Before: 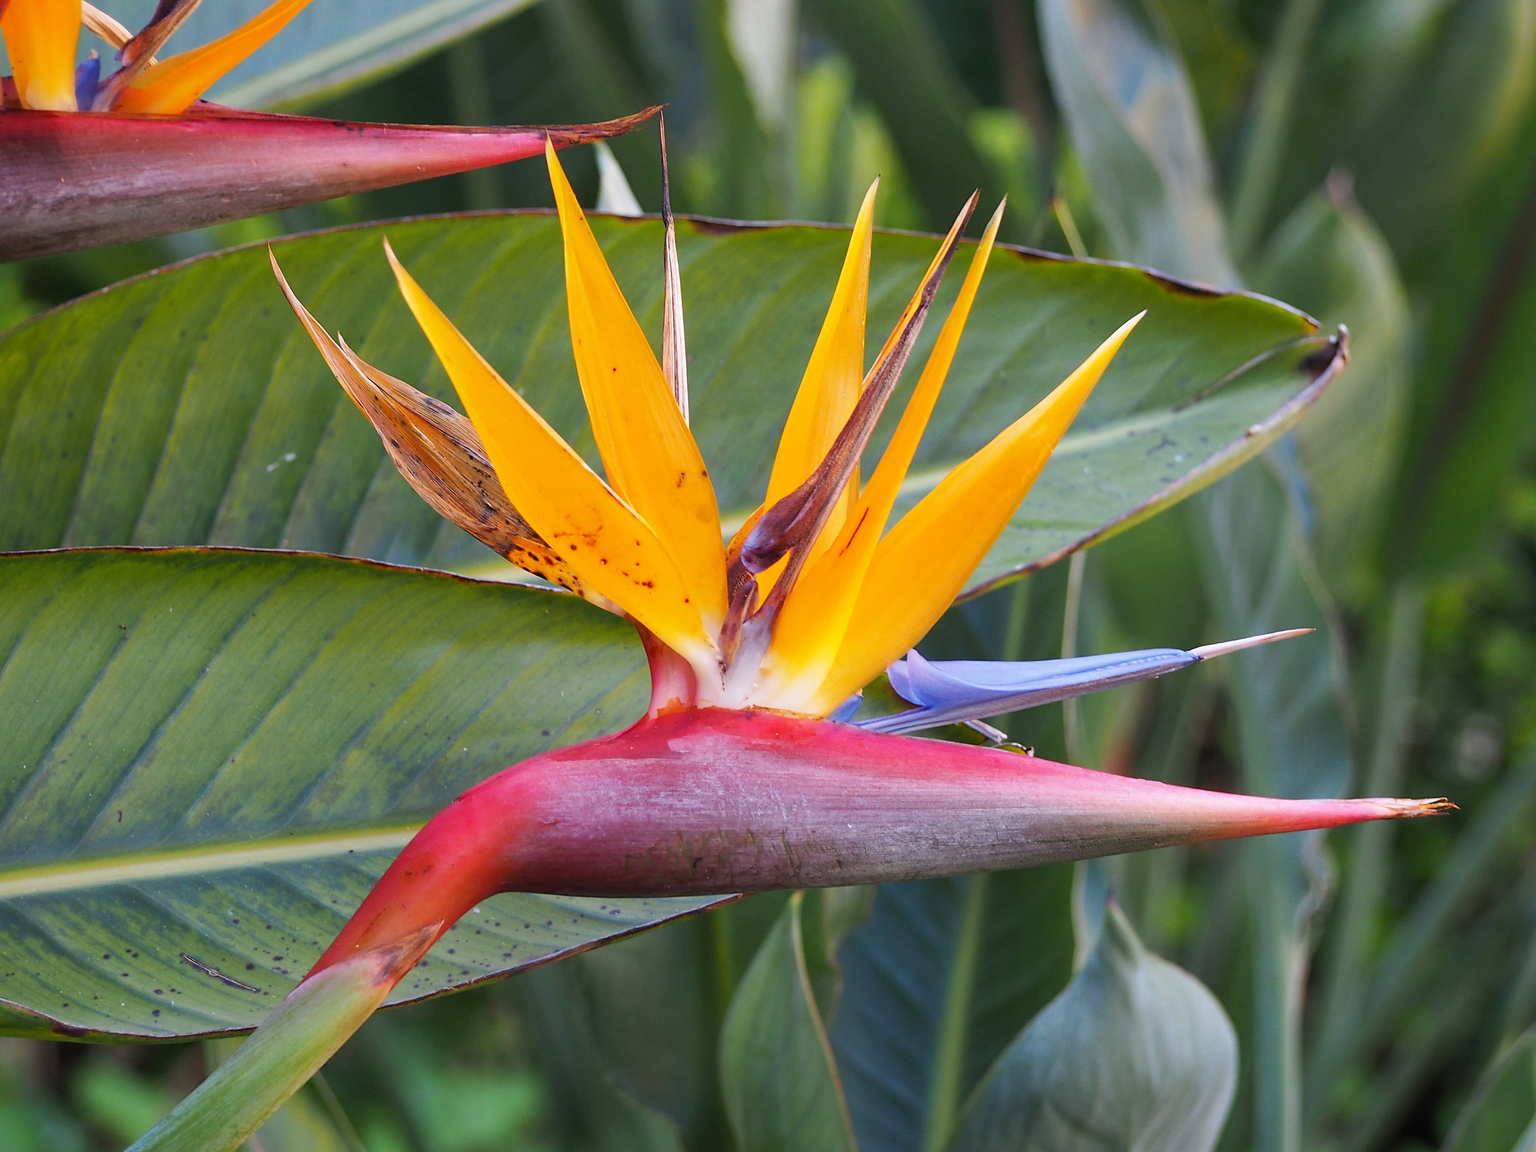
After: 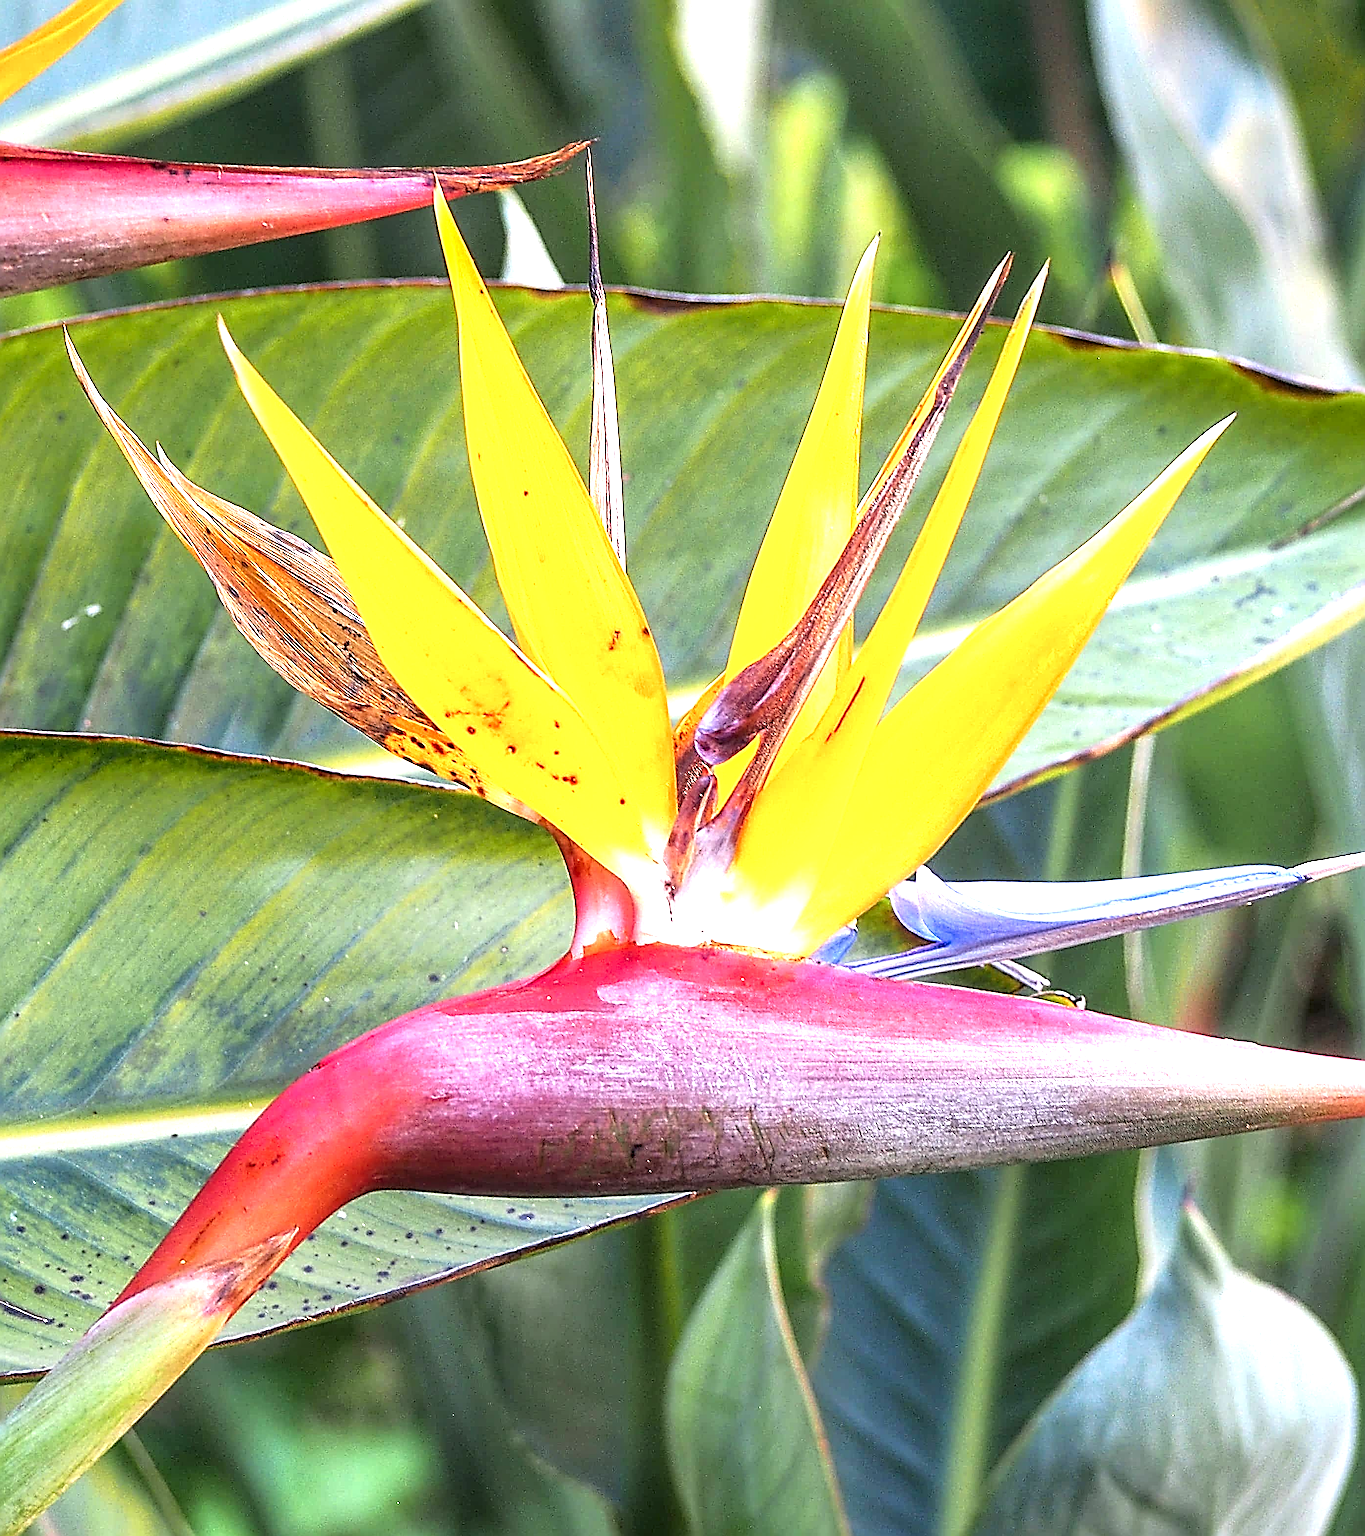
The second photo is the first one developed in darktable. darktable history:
crop and rotate: left 14.358%, right 18.968%
local contrast: detail 150%
sharpen: radius 3.19, amount 1.723
exposure: black level correction 0, exposure 1.199 EV, compensate highlight preservation false
